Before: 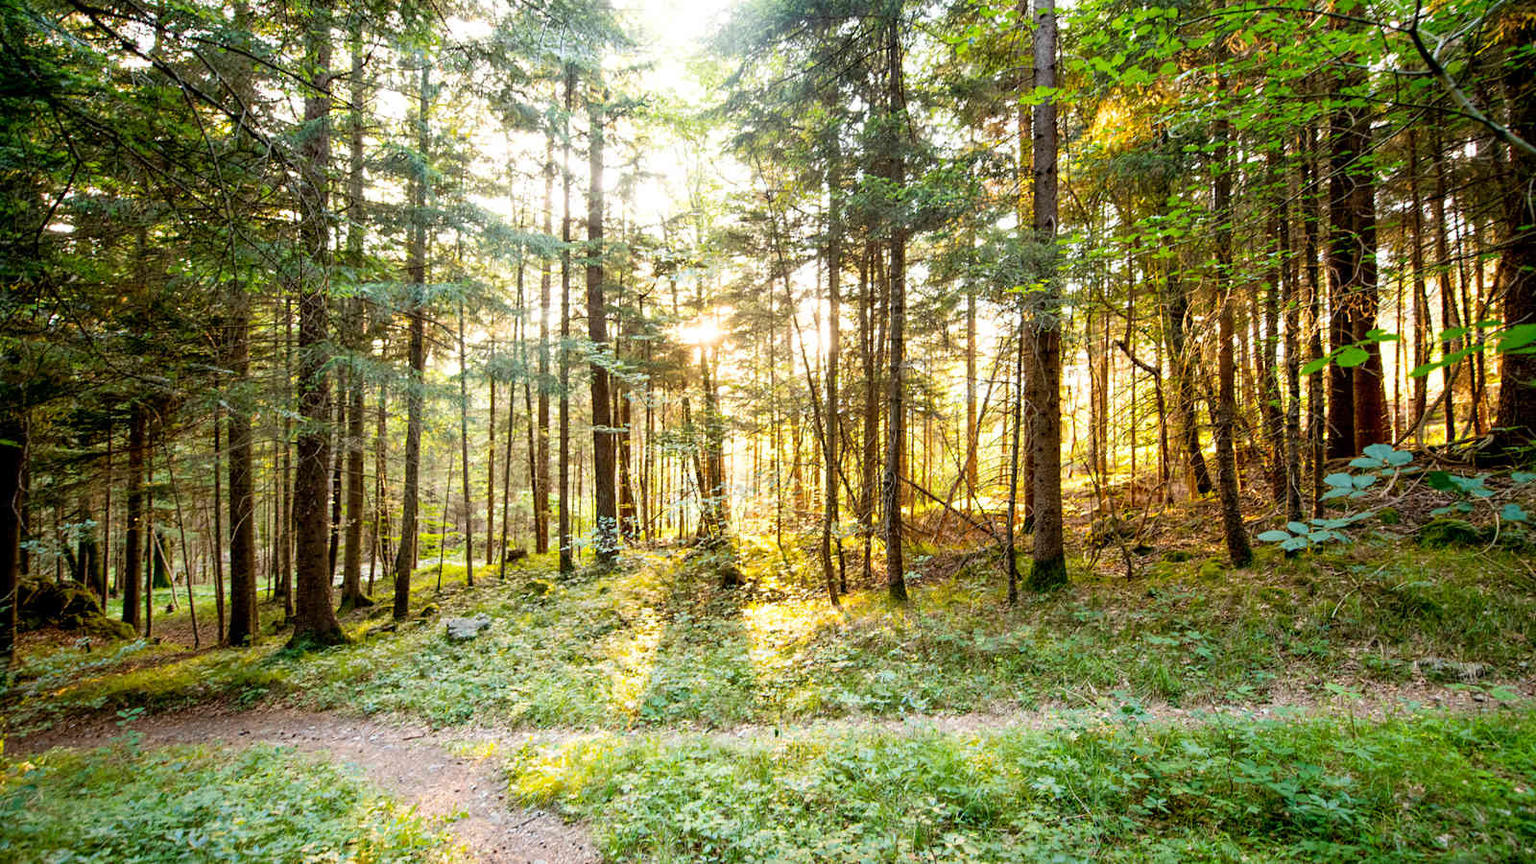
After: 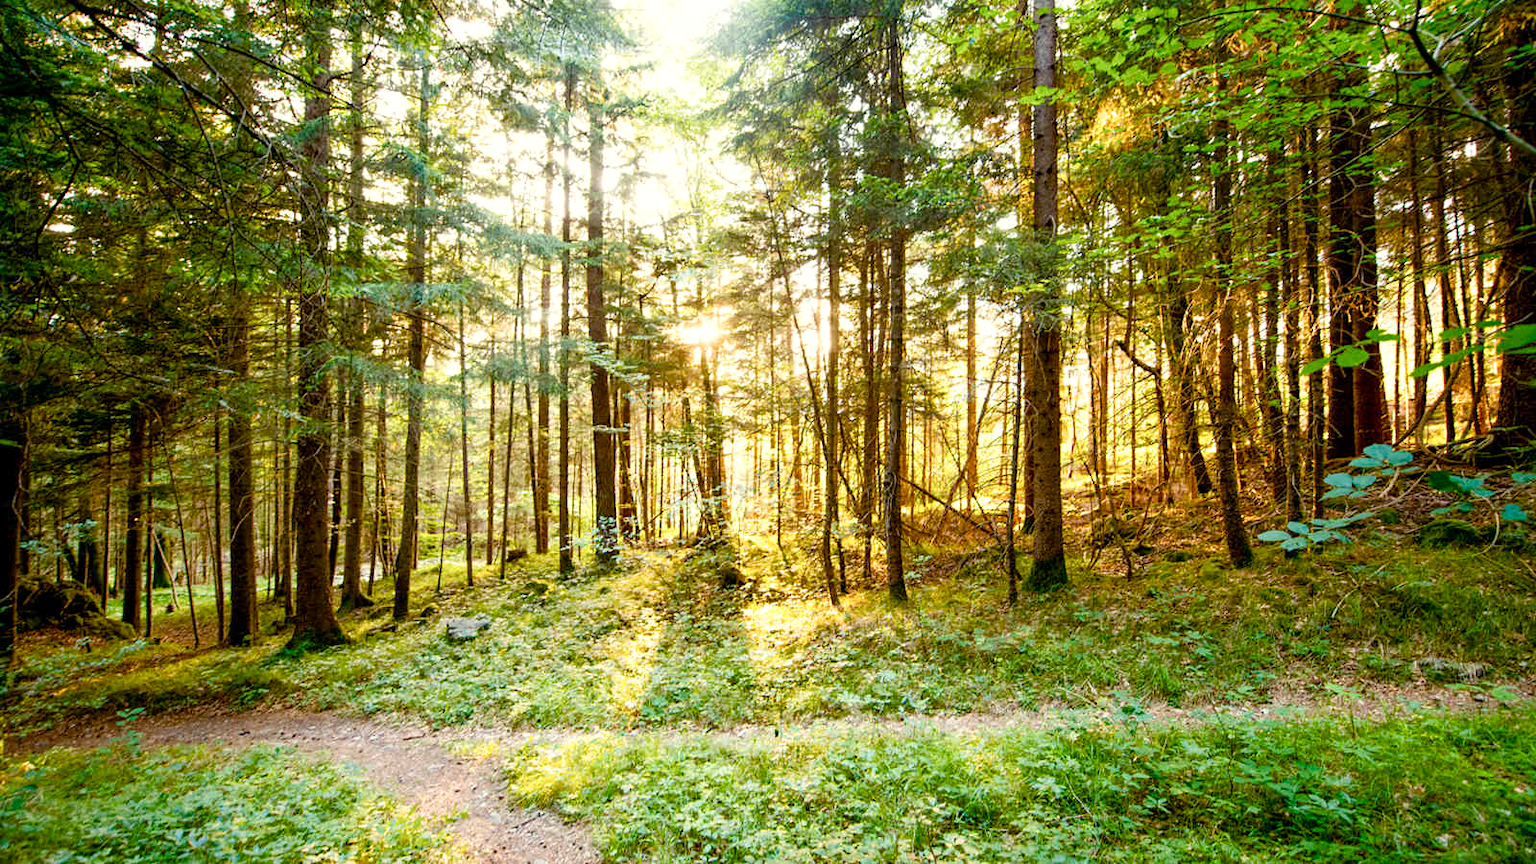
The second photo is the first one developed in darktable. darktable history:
color balance rgb: highlights gain › luminance 5.76%, highlights gain › chroma 2.596%, highlights gain › hue 91.48°, perceptual saturation grading › global saturation 20%, perceptual saturation grading › highlights -49.81%, perceptual saturation grading › shadows 25.276%, global vibrance 50.44%
